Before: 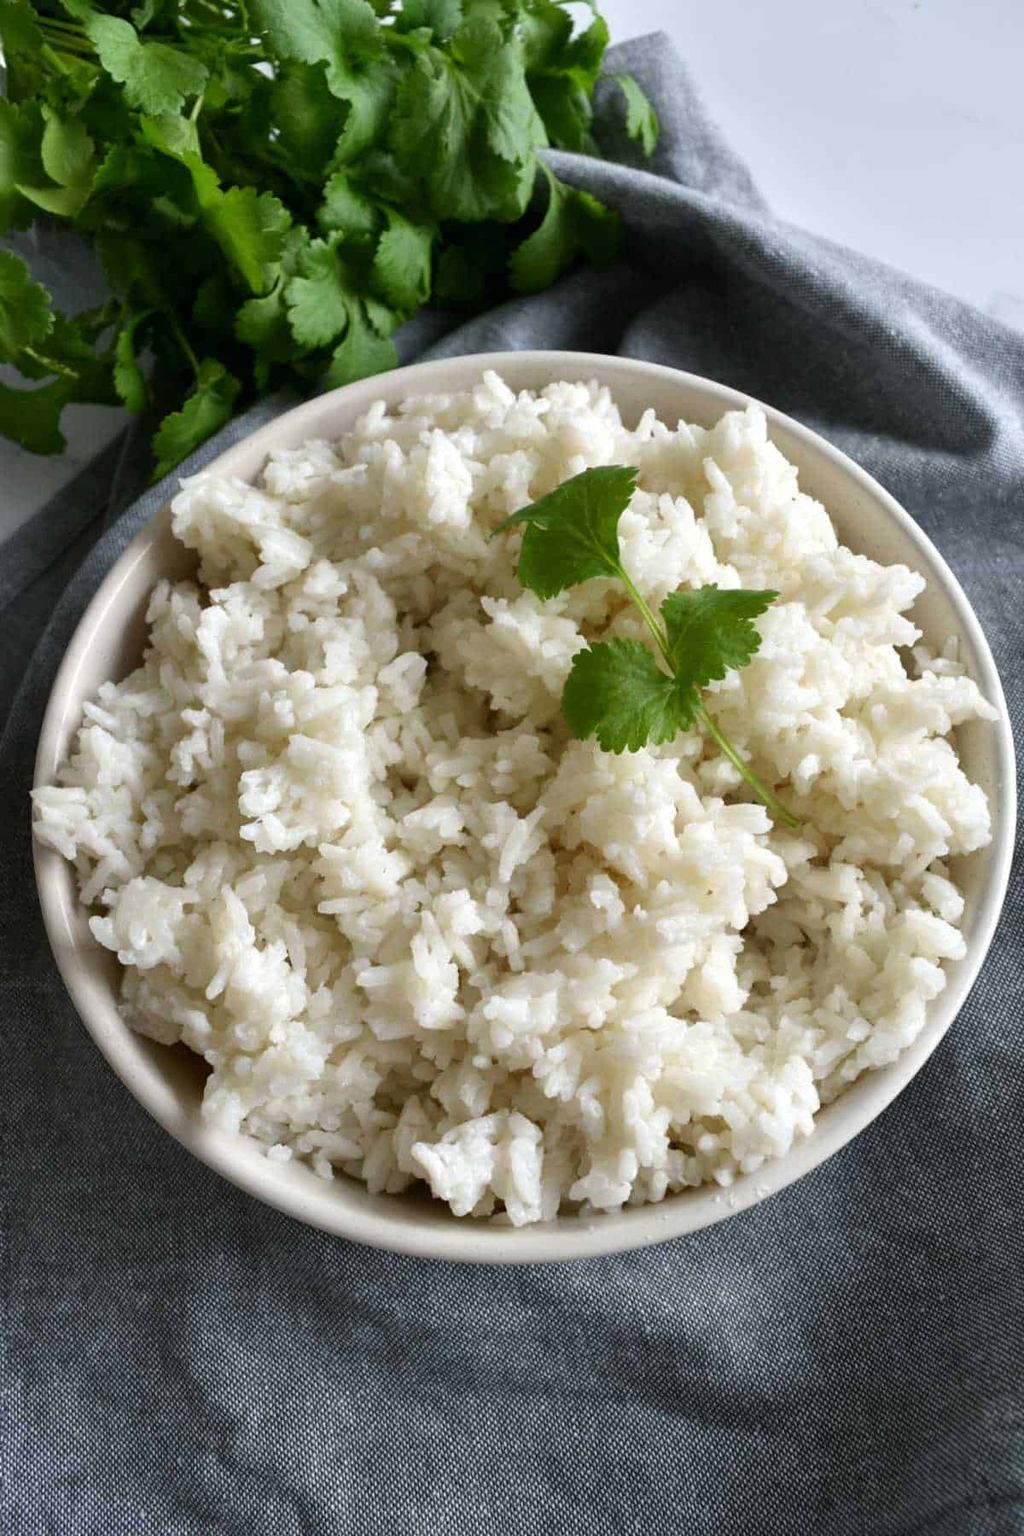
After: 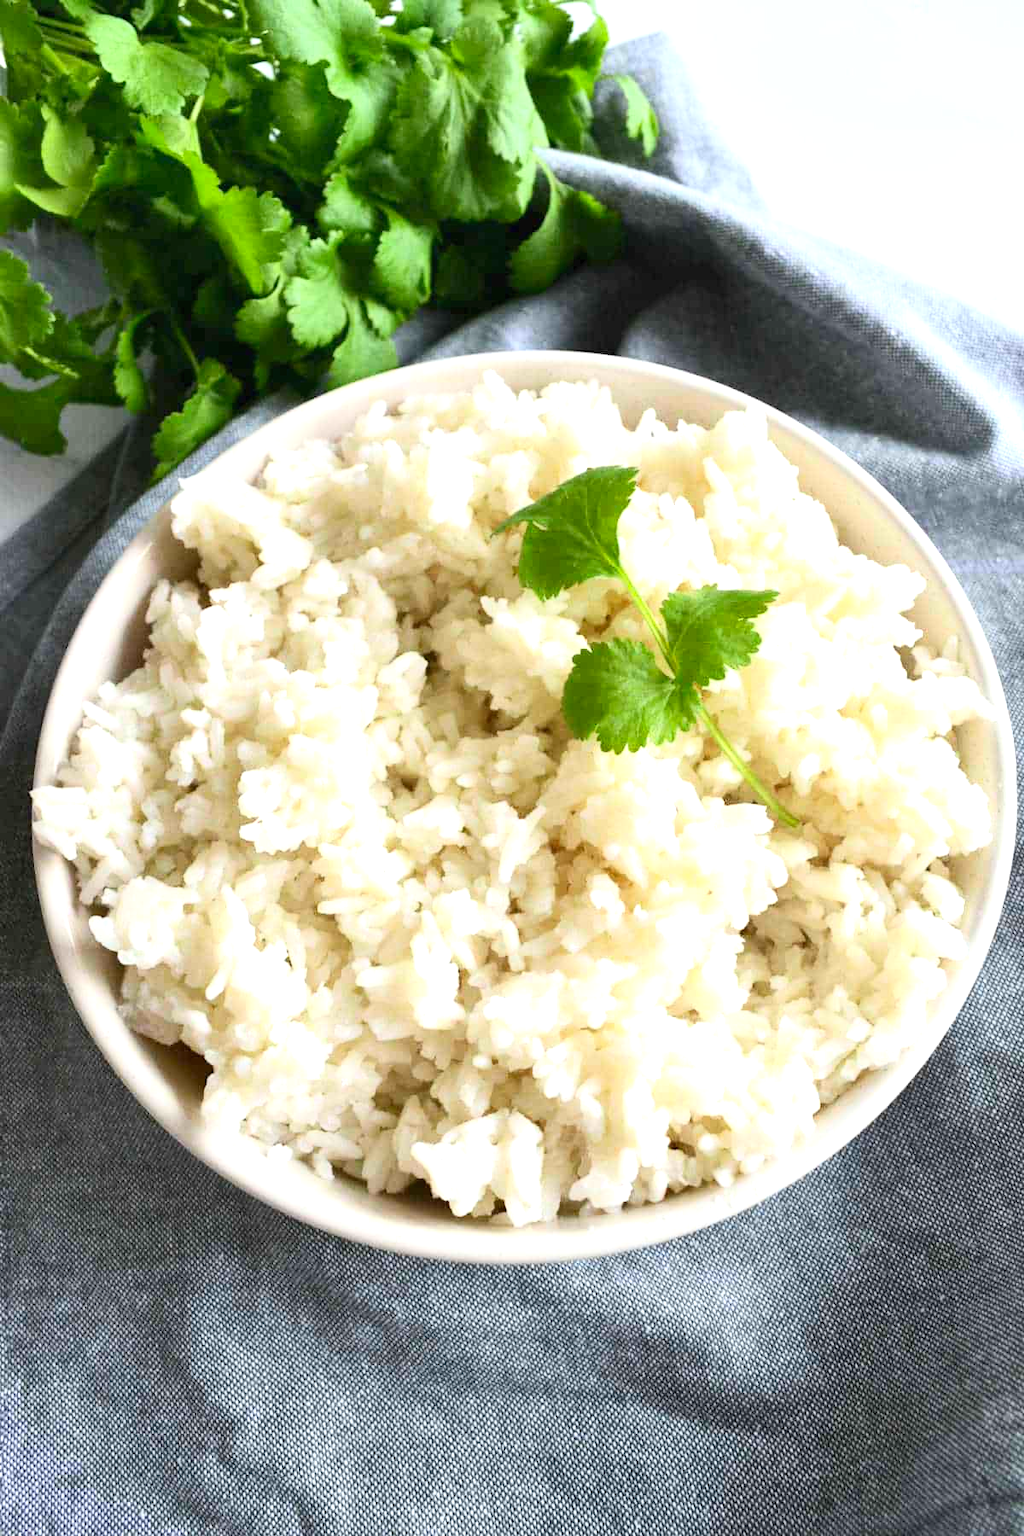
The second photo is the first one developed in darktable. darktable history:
contrast brightness saturation: contrast 0.2, brightness 0.16, saturation 0.22
exposure: exposure 0.95 EV, compensate highlight preservation false
